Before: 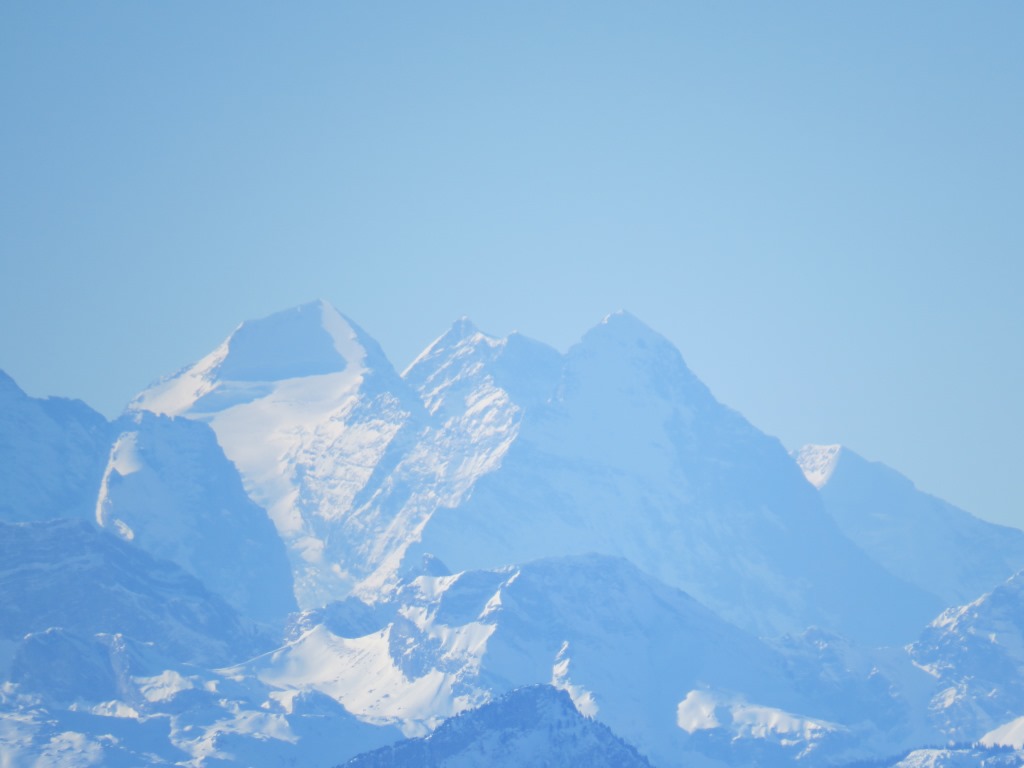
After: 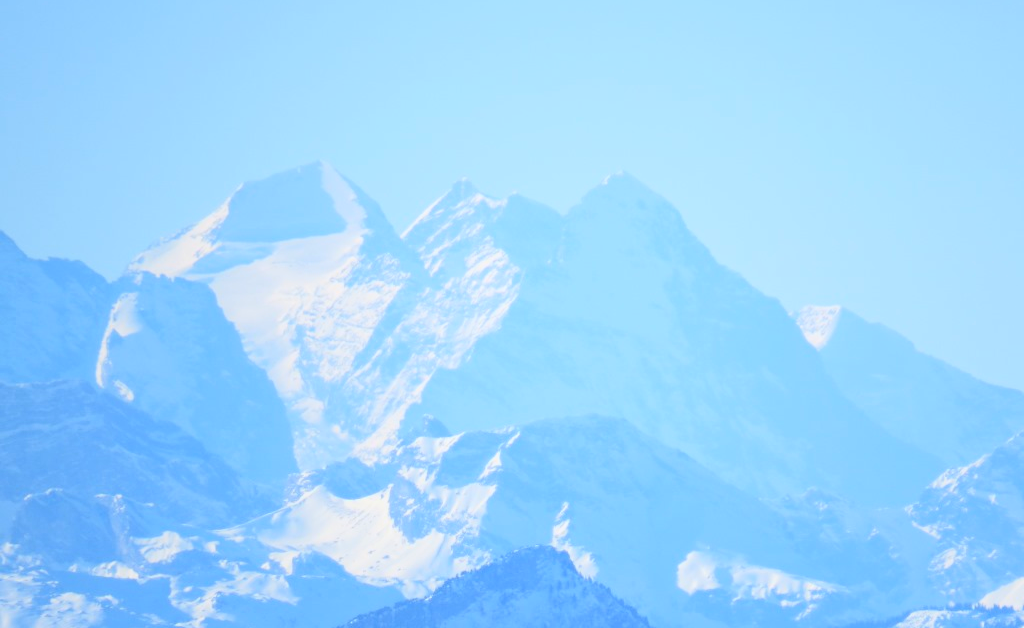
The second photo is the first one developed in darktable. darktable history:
contrast brightness saturation: contrast 0.205, brightness 0.159, saturation 0.228
crop and rotate: top 18.148%
